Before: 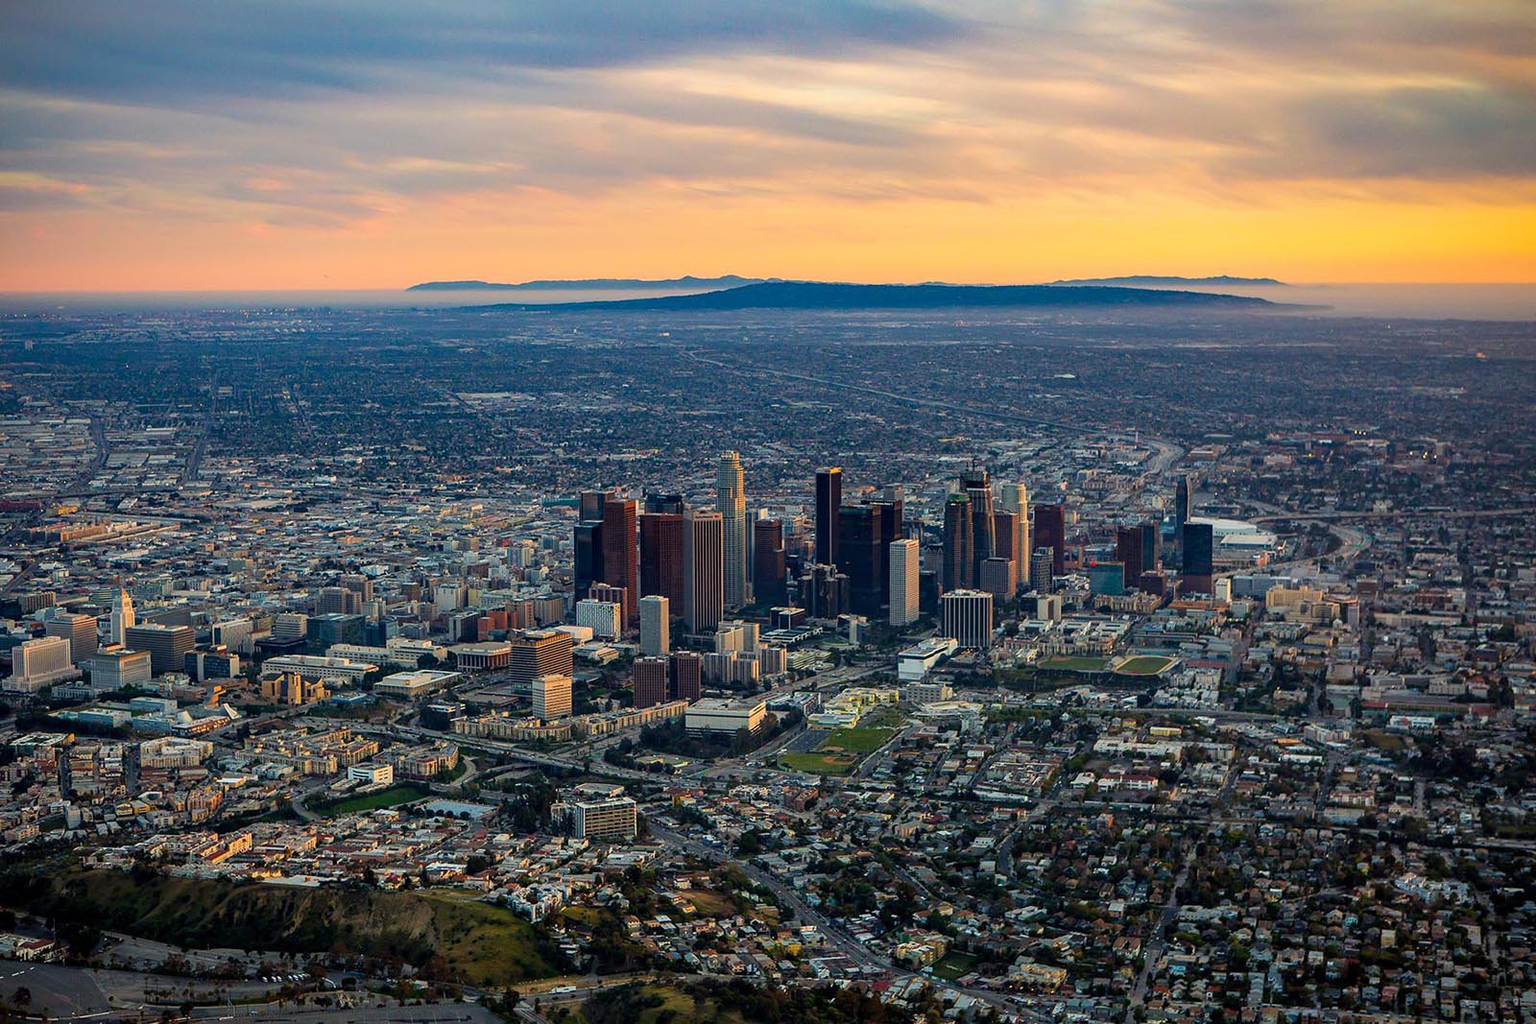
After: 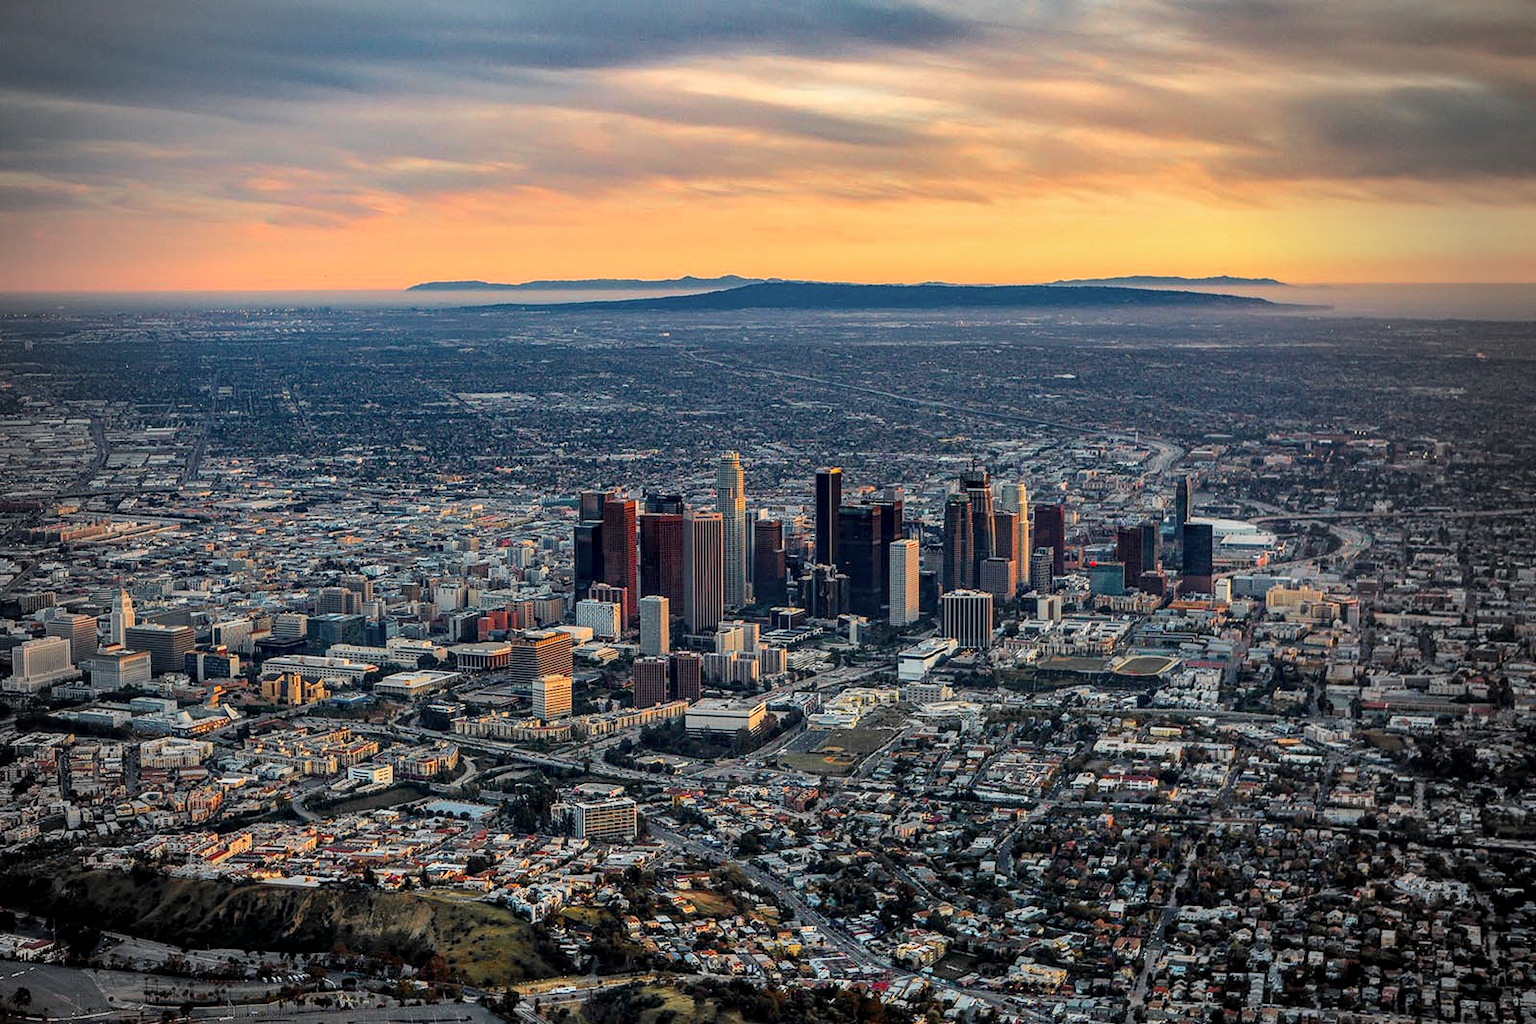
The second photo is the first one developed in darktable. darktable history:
local contrast: on, module defaults
color zones: curves: ch1 [(0, 0.679) (0.143, 0.647) (0.286, 0.261) (0.378, -0.011) (0.571, 0.396) (0.714, 0.399) (0.857, 0.406) (1, 0.679)]
shadows and highlights: low approximation 0.01, soften with gaussian
vignetting: fall-off start 69.17%, fall-off radius 29.35%, brightness -0.321, center (-0.031, -0.037), width/height ratio 0.996, shape 0.84
